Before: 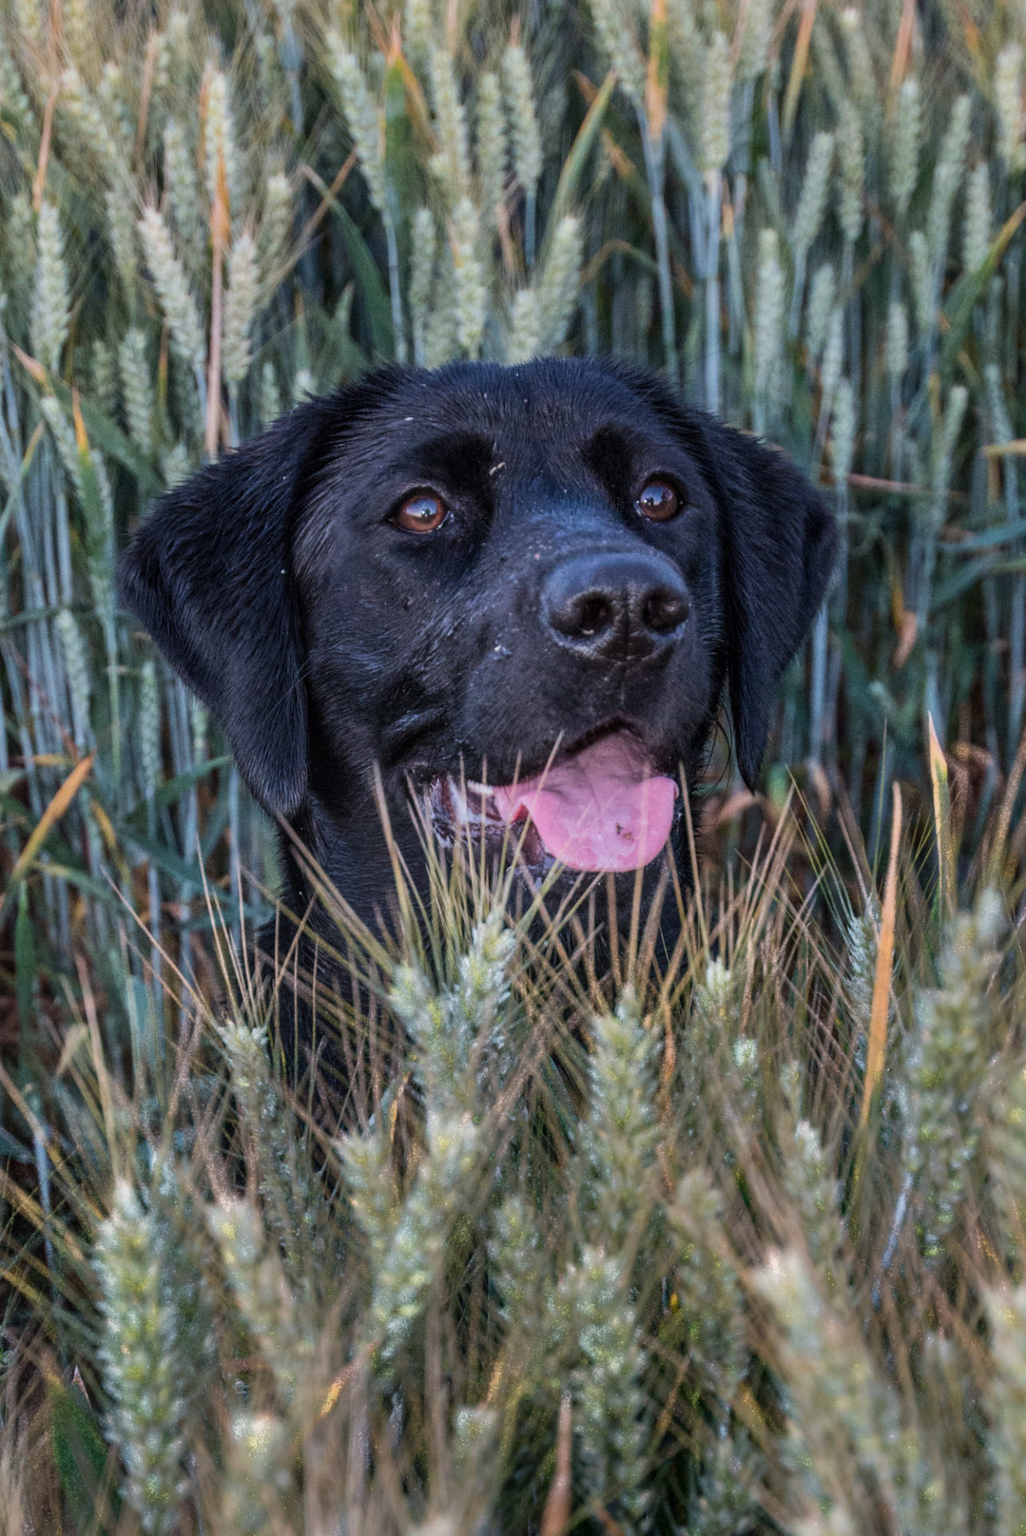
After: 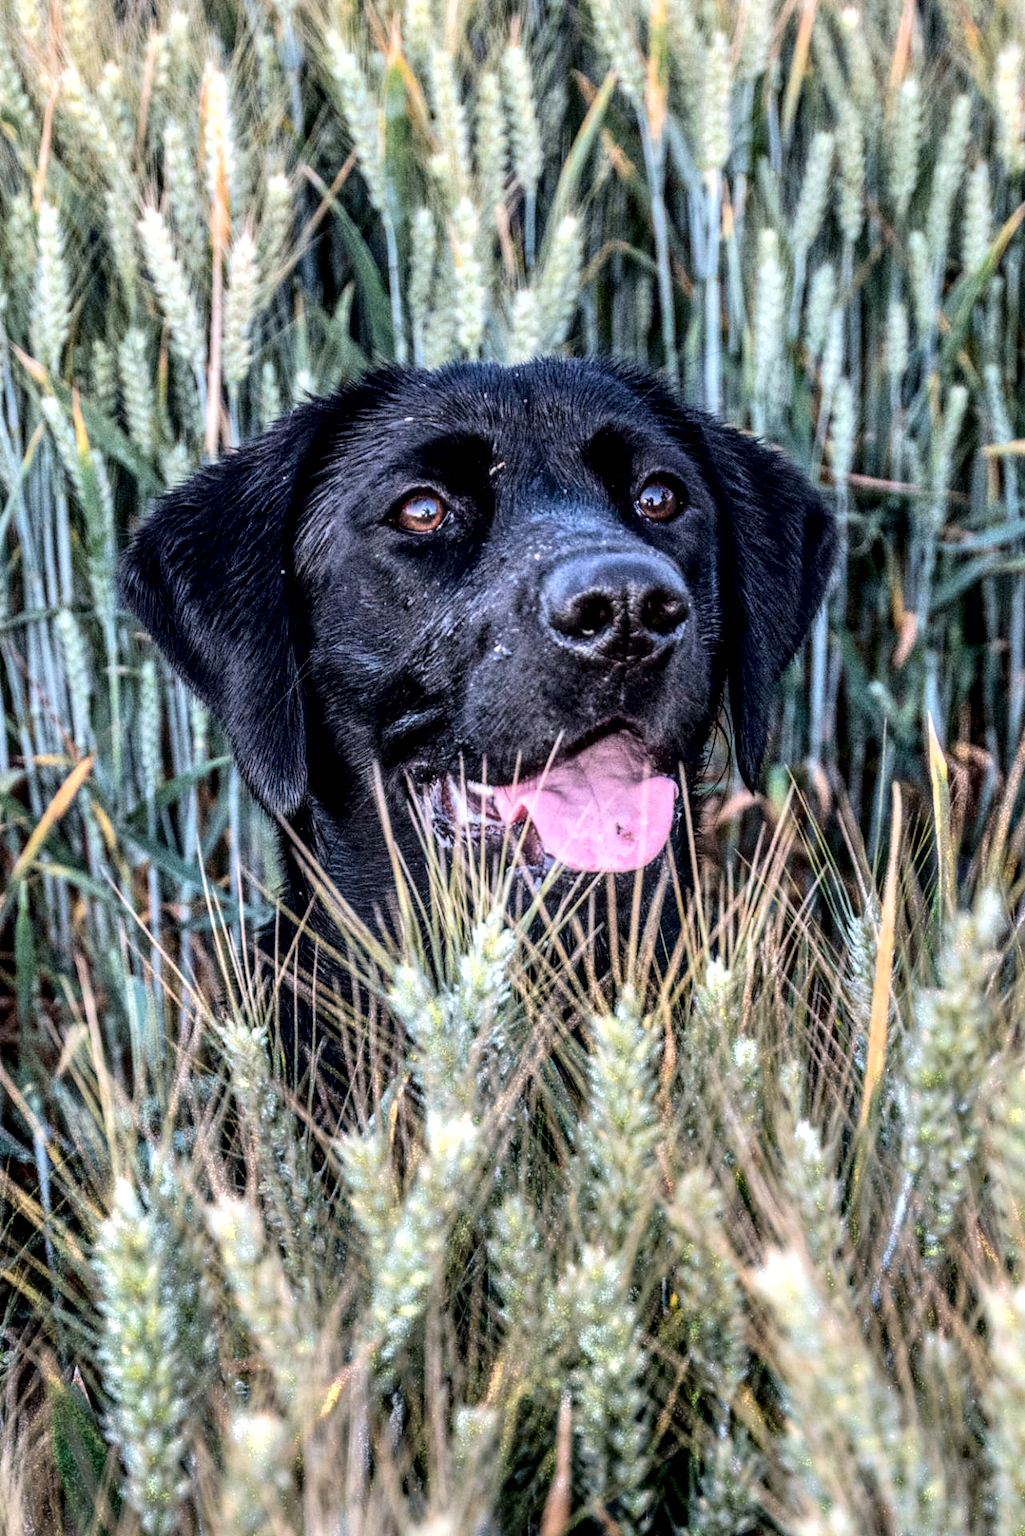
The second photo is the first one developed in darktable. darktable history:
tone curve: curves: ch0 [(0, 0) (0.003, 0) (0.011, 0.002) (0.025, 0.004) (0.044, 0.007) (0.069, 0.015) (0.1, 0.025) (0.136, 0.04) (0.177, 0.09) (0.224, 0.152) (0.277, 0.239) (0.335, 0.335) (0.399, 0.43) (0.468, 0.524) (0.543, 0.621) (0.623, 0.712) (0.709, 0.792) (0.801, 0.871) (0.898, 0.951) (1, 1)], color space Lab, independent channels, preserve colors none
exposure: exposure 0.601 EV, compensate highlight preservation false
local contrast: highlights 63%, detail 143%, midtone range 0.433
